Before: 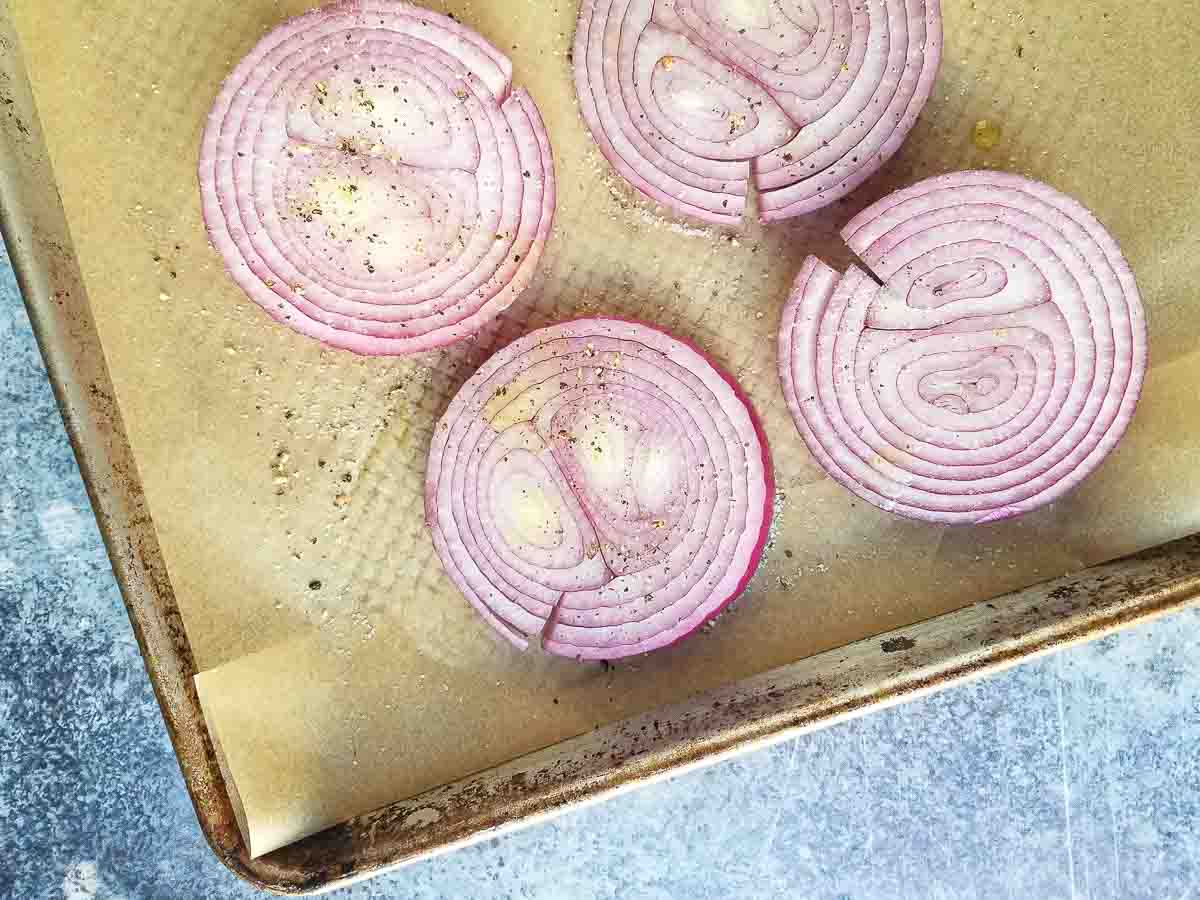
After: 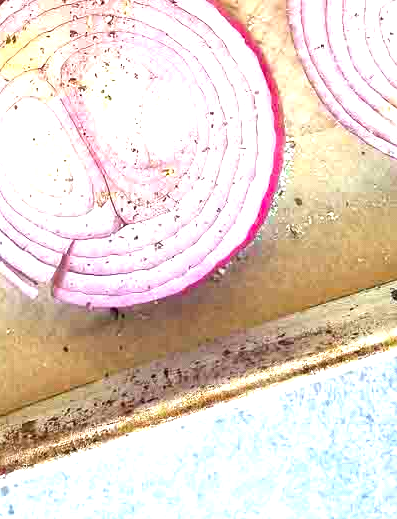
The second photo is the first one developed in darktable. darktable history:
contrast brightness saturation: contrast 0.04, saturation 0.16
exposure: black level correction 0, exposure 0.877 EV, compensate exposure bias true, compensate highlight preservation false
crop: left 40.878%, top 39.176%, right 25.993%, bottom 3.081%
